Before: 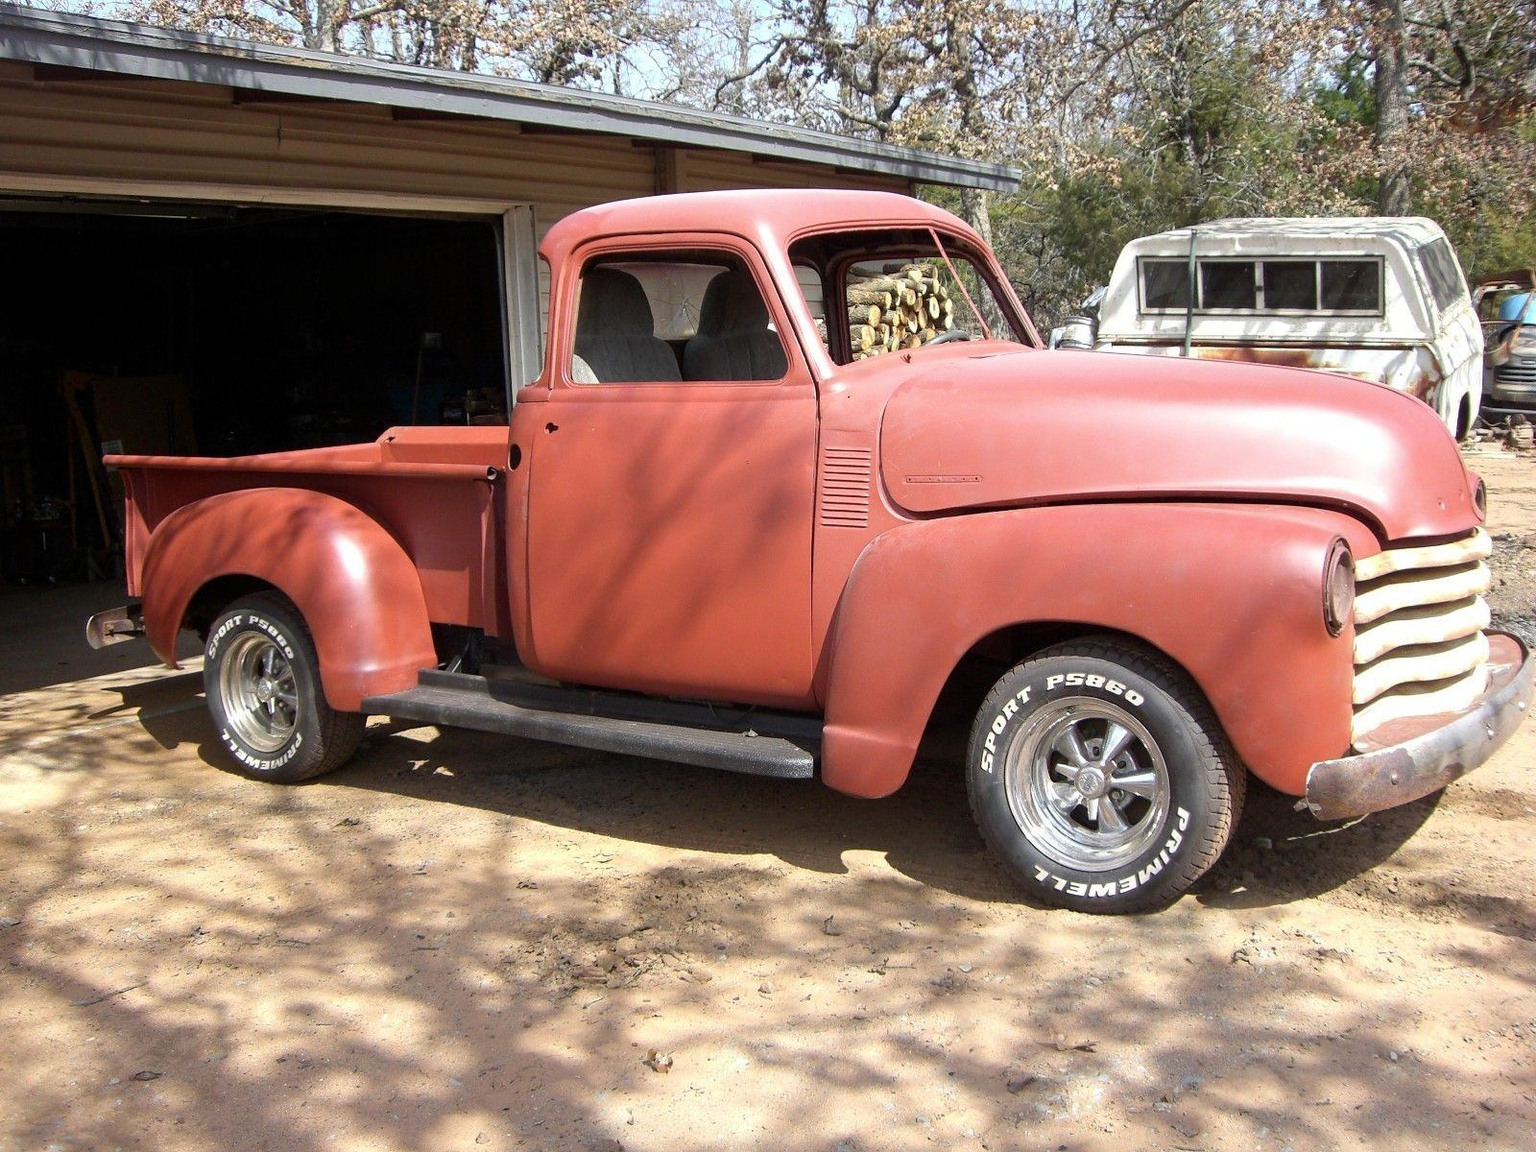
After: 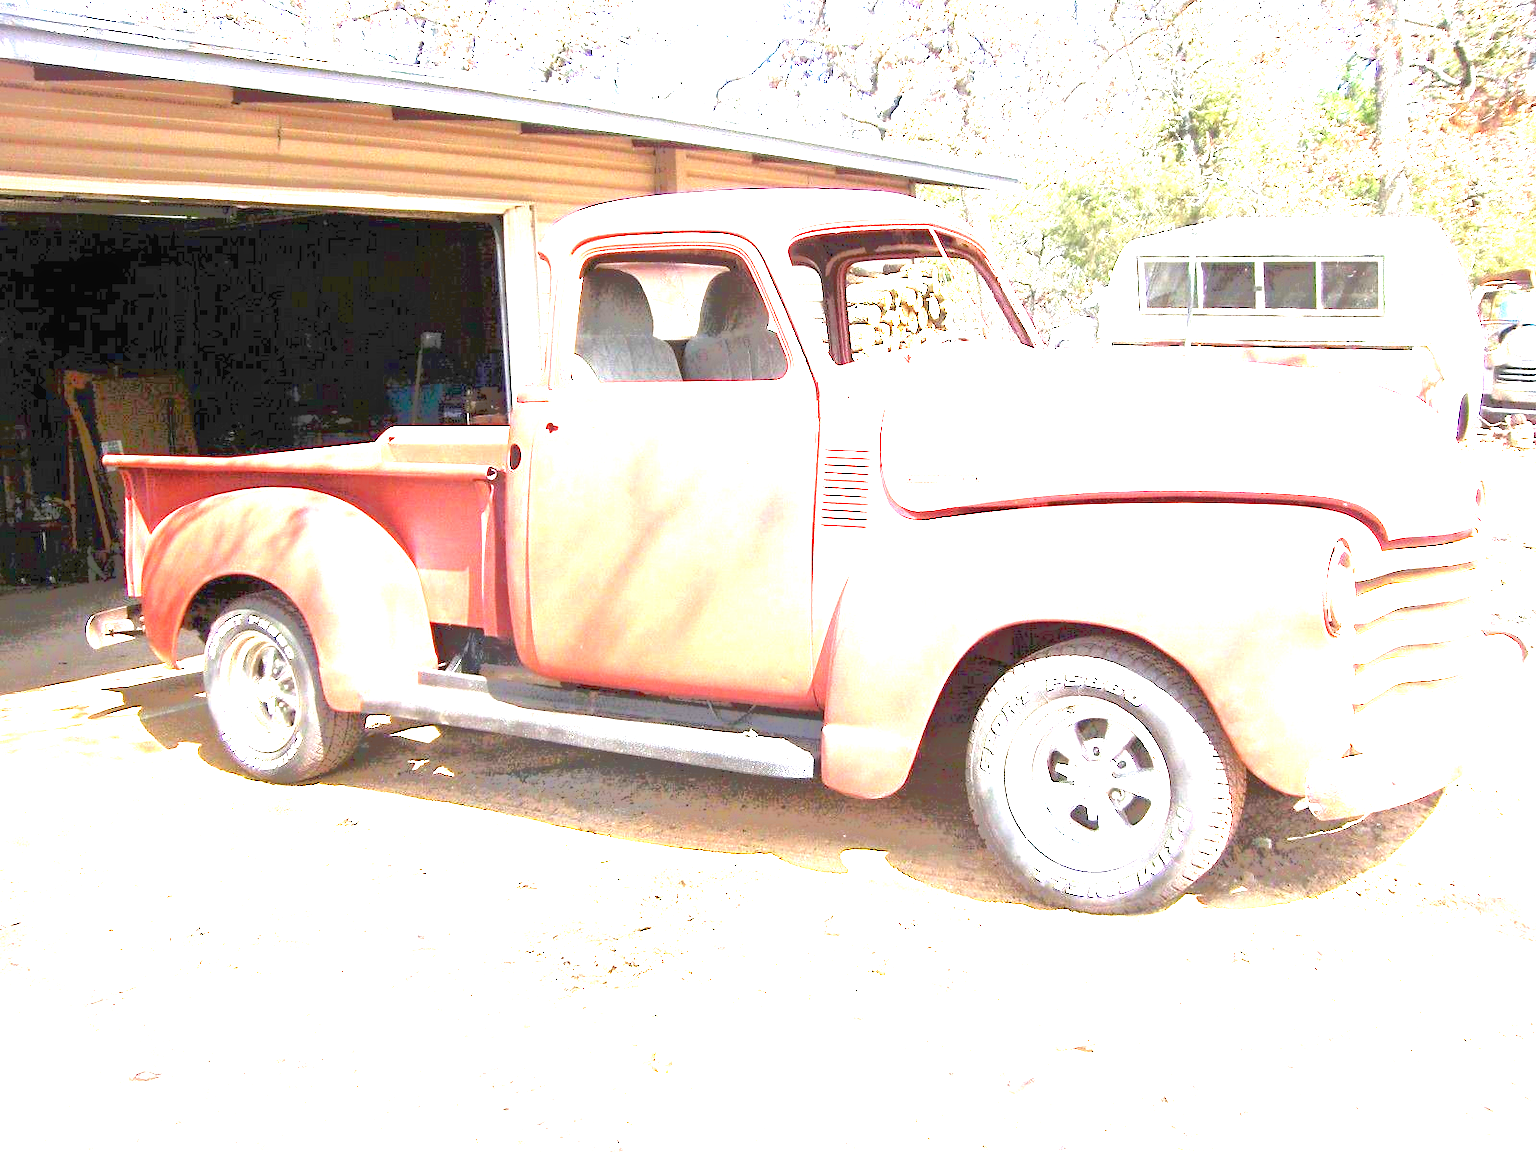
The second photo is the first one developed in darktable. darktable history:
exposure: black level correction 0, exposure 3.955 EV, compensate highlight preservation false
contrast equalizer: octaves 7, y [[0.502, 0.517, 0.543, 0.576, 0.611, 0.631], [0.5 ×6], [0.5 ×6], [0 ×6], [0 ×6]], mix -0.219
tone equalizer: -7 EV -0.643 EV, -6 EV 0.971 EV, -5 EV -0.438 EV, -4 EV 0.397 EV, -3 EV 0.442 EV, -2 EV 0.131 EV, -1 EV -0.138 EV, +0 EV -0.365 EV
